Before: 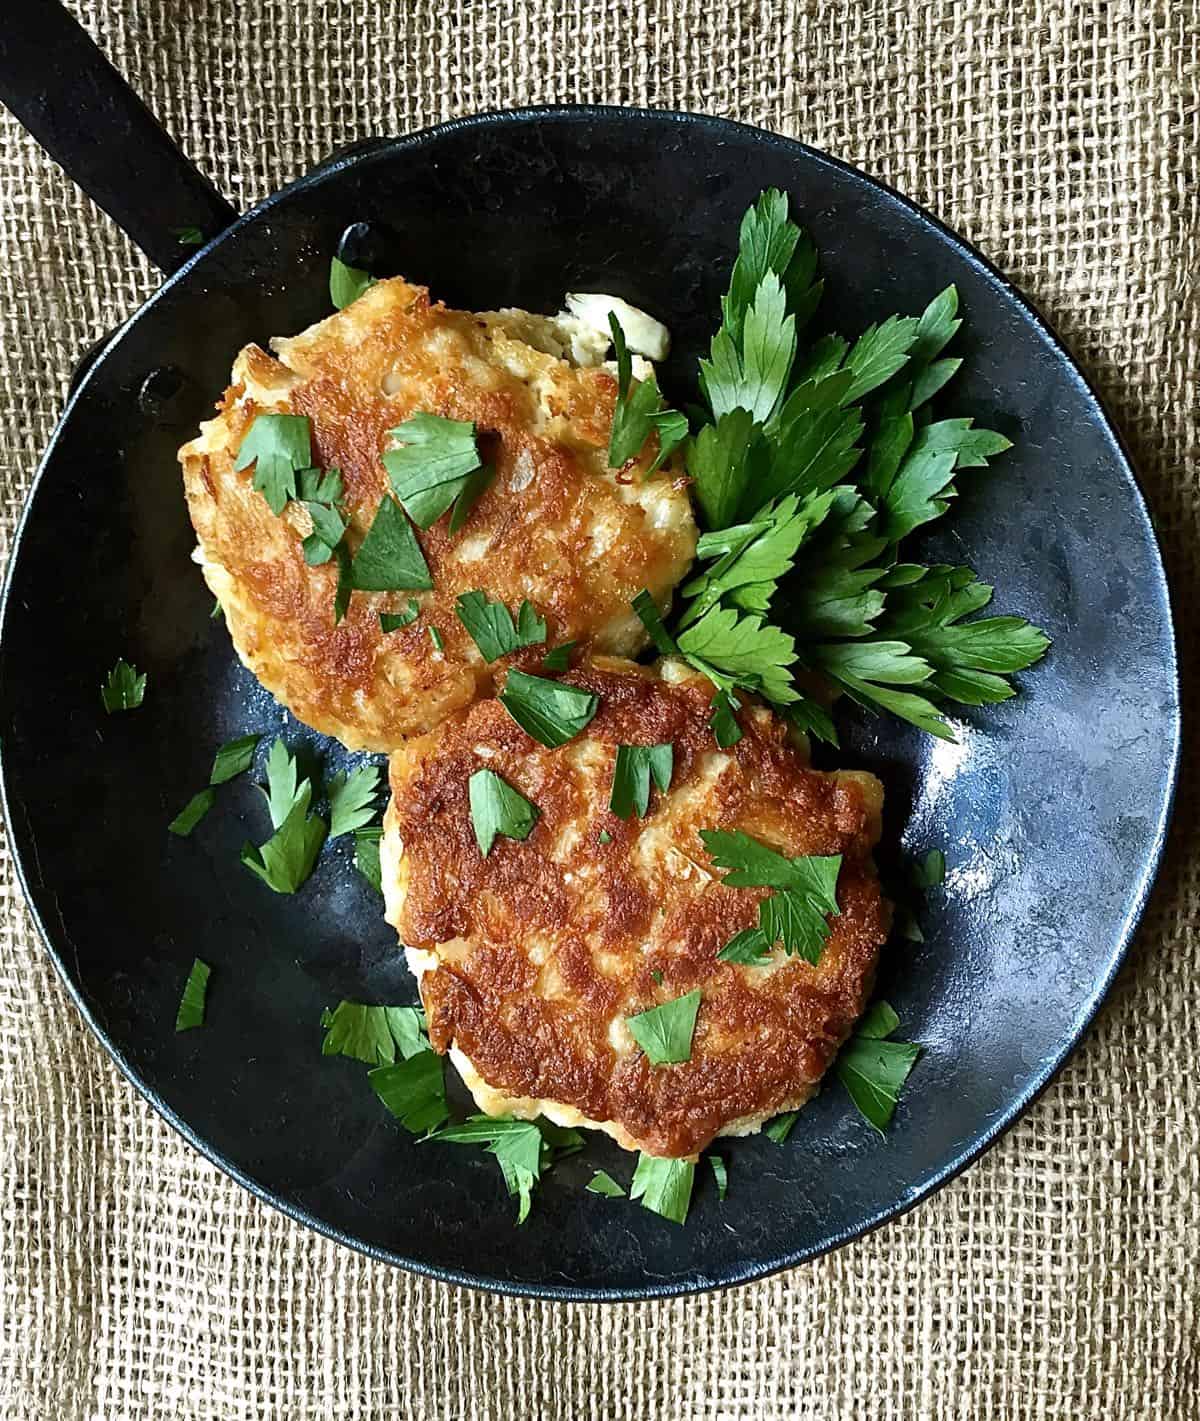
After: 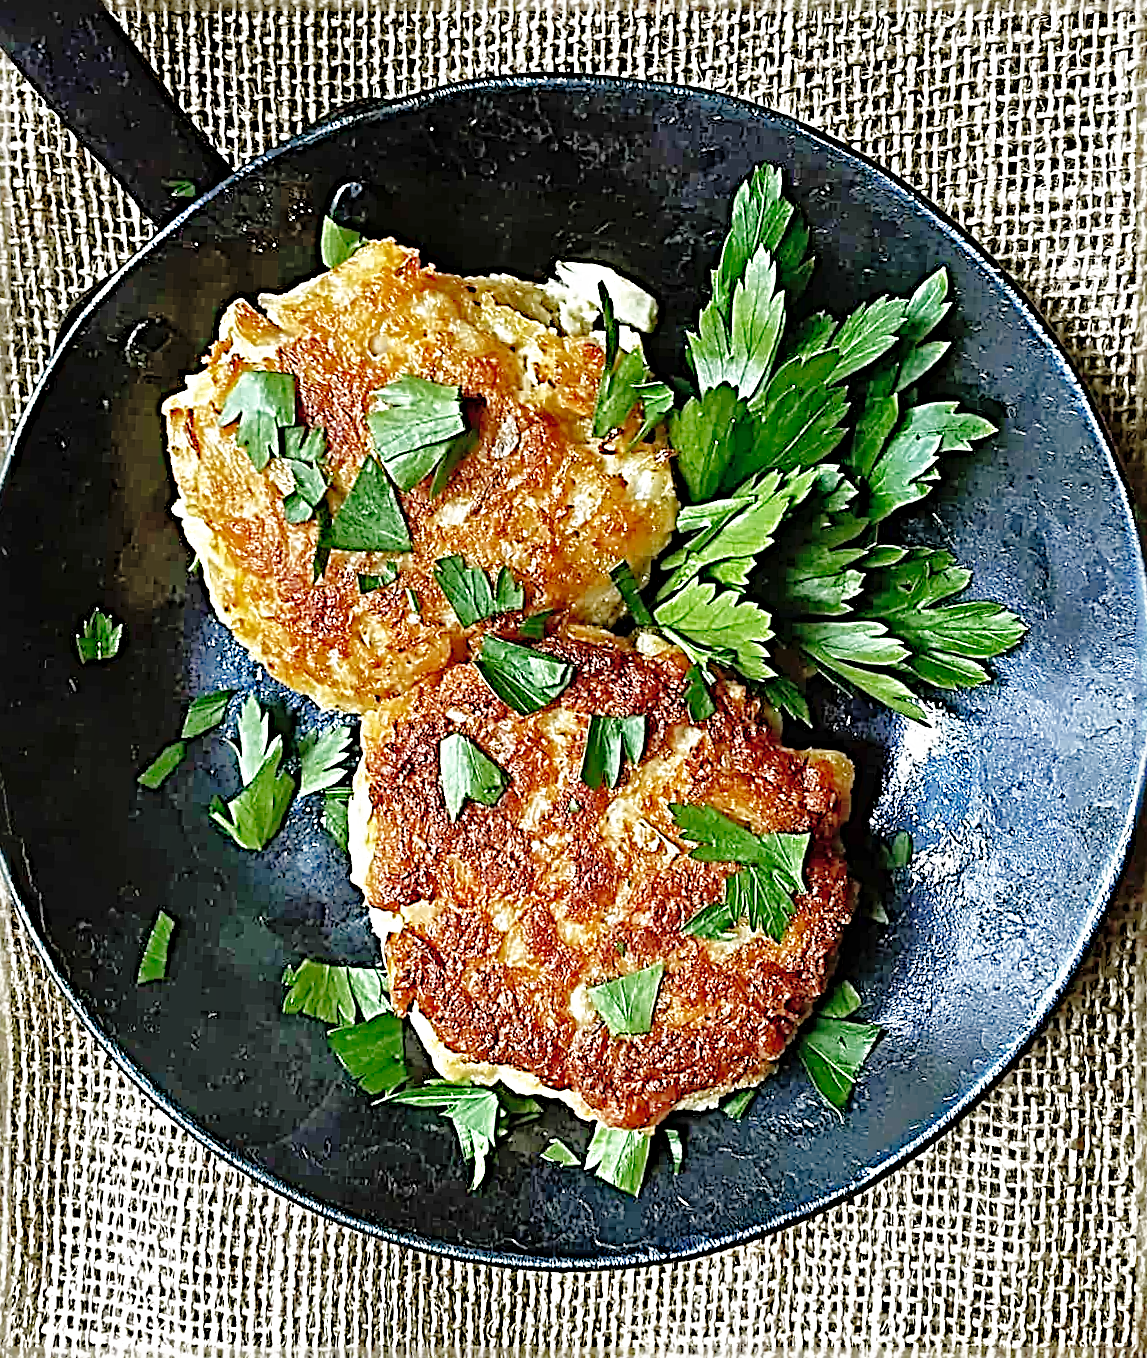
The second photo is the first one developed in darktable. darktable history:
crop and rotate: angle -2.26°
exposure: exposure -0.046 EV, compensate highlight preservation false
base curve: curves: ch0 [(0, 0) (0.008, 0.007) (0.022, 0.029) (0.048, 0.089) (0.092, 0.197) (0.191, 0.399) (0.275, 0.534) (0.357, 0.65) (0.477, 0.78) (0.542, 0.833) (0.799, 0.973) (1, 1)], preserve colors none
sharpen: radius 4.018, amount 1.991
shadows and highlights: shadows 60.72, highlights -60
